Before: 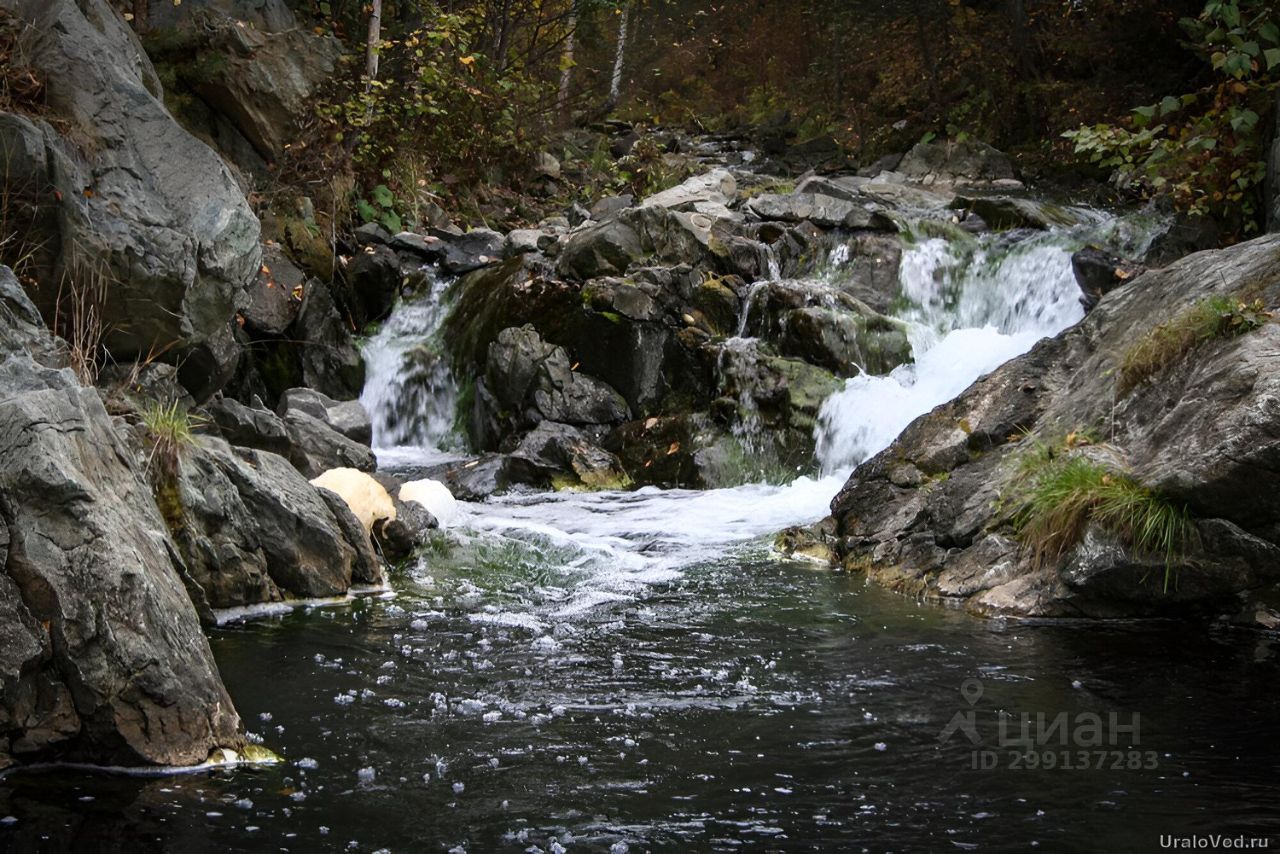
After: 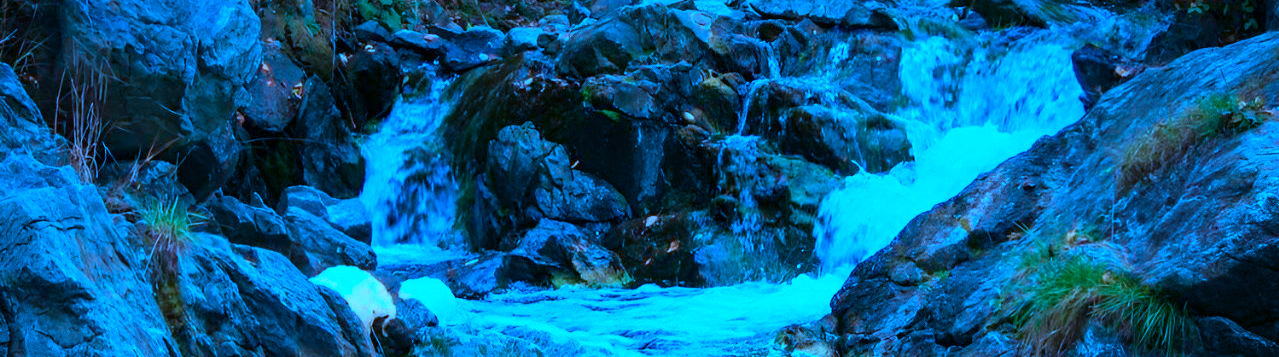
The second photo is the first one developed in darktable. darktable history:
color balance rgb: linear chroma grading › global chroma 15%, perceptual saturation grading › global saturation 30%
crop and rotate: top 23.84%, bottom 34.294%
color calibration: illuminant as shot in camera, x 0.462, y 0.419, temperature 2651.64 K
